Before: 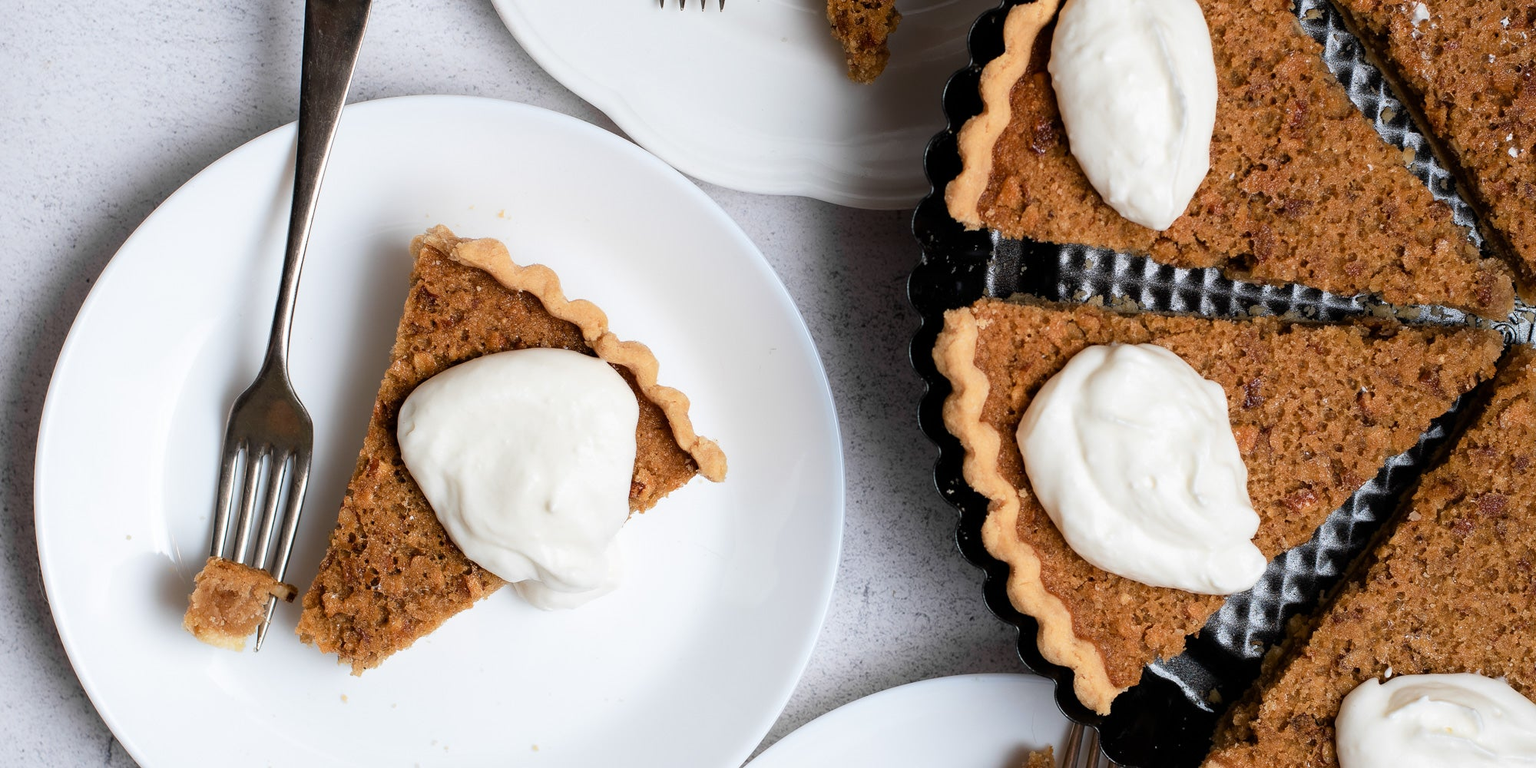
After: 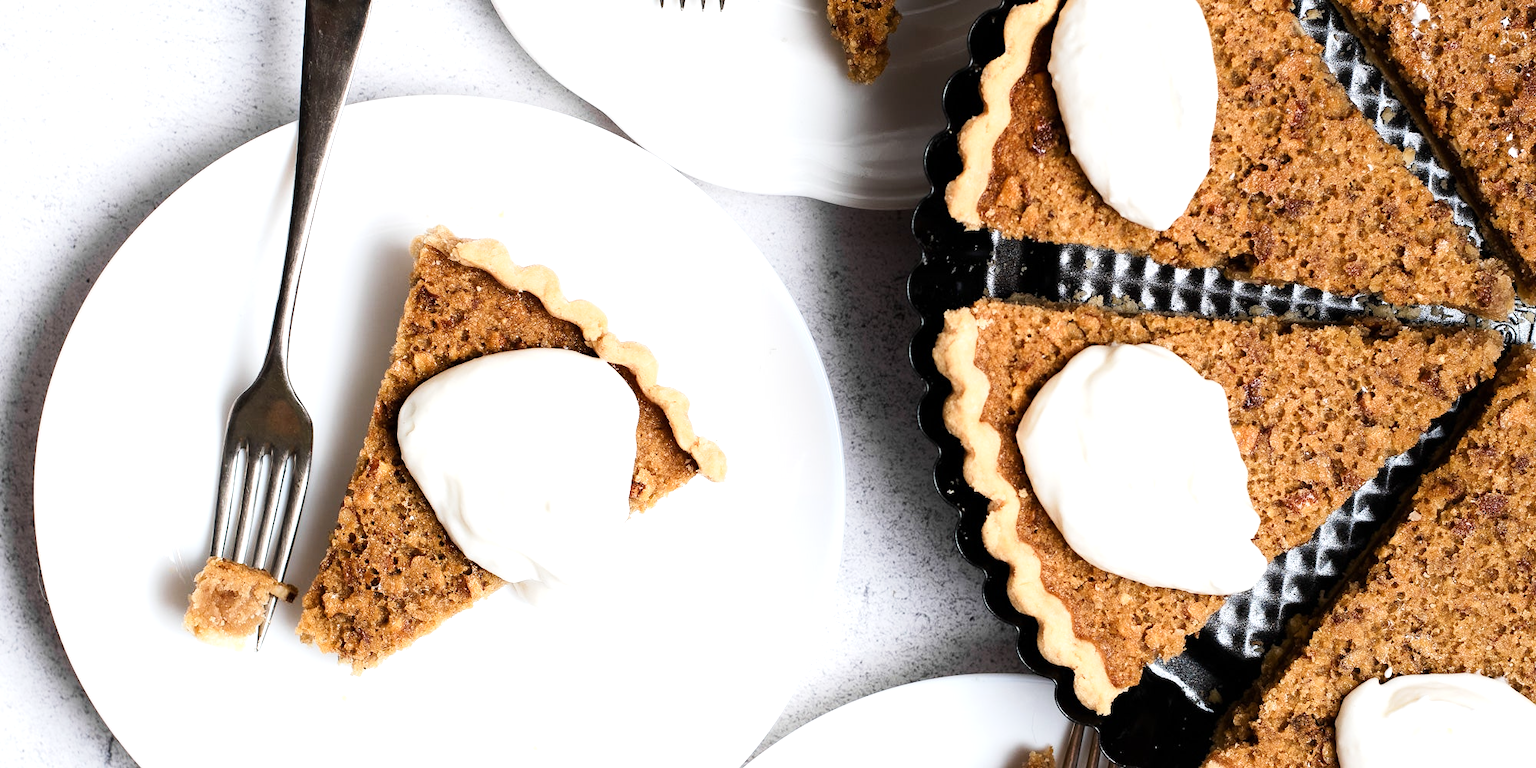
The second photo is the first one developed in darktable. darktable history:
tone equalizer: -8 EV -0.75 EV, -7 EV -0.7 EV, -6 EV -0.6 EV, -5 EV -0.4 EV, -3 EV 0.4 EV, -2 EV 0.6 EV, -1 EV 0.7 EV, +0 EV 0.75 EV, edges refinement/feathering 500, mask exposure compensation -1.57 EV, preserve details no
base curve: curves: ch0 [(0, 0) (0.204, 0.334) (0.55, 0.733) (1, 1)], preserve colors none
